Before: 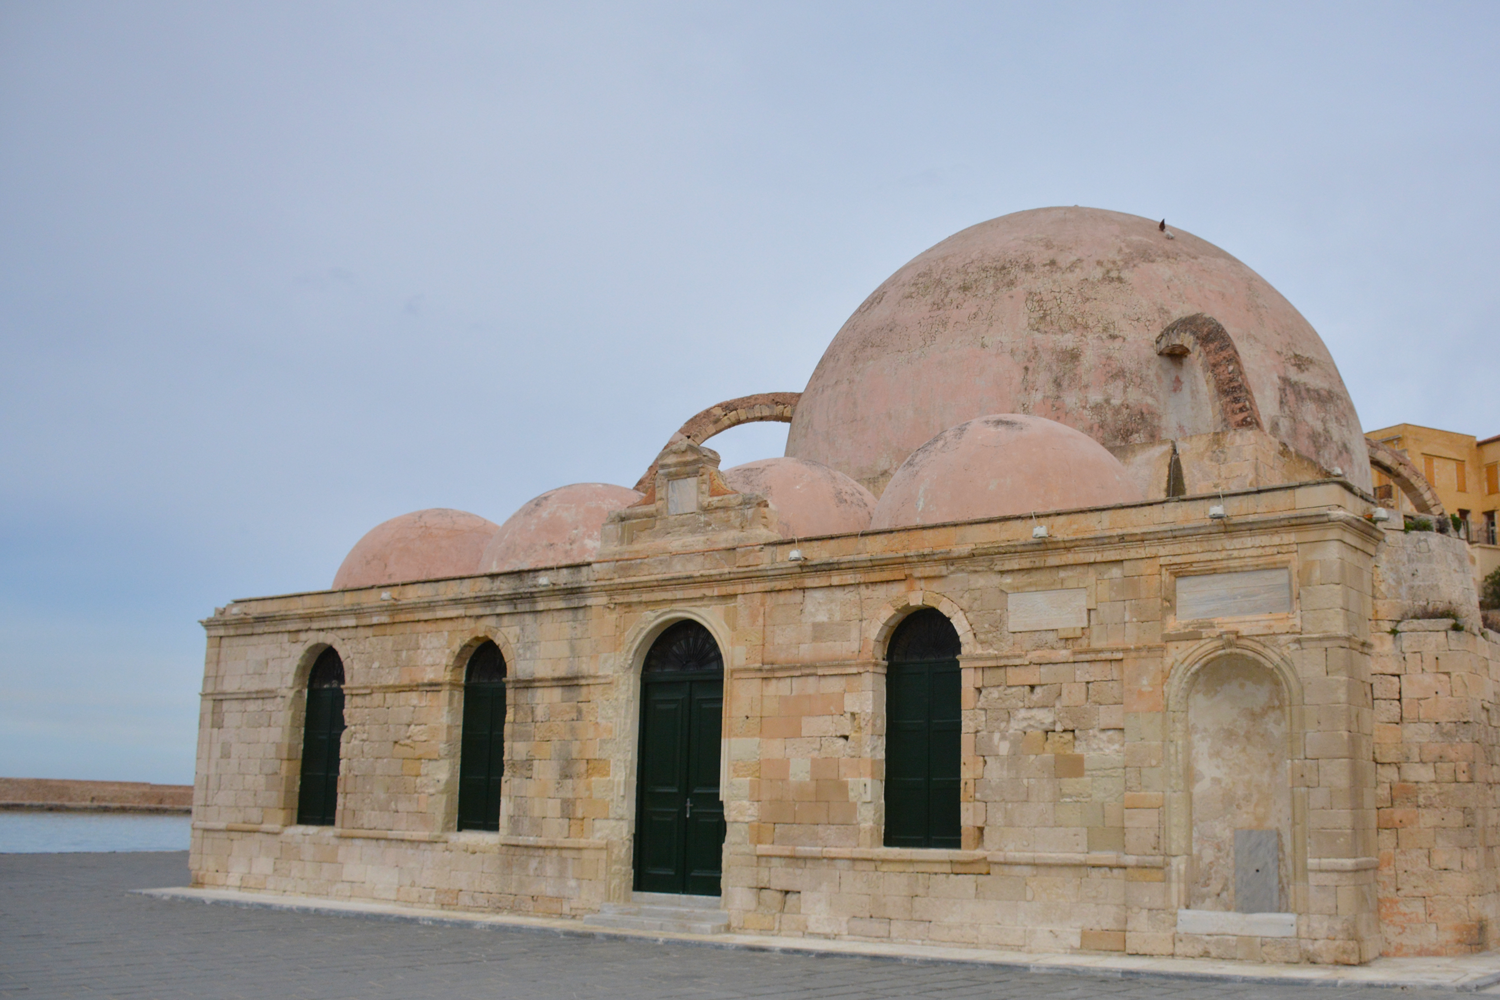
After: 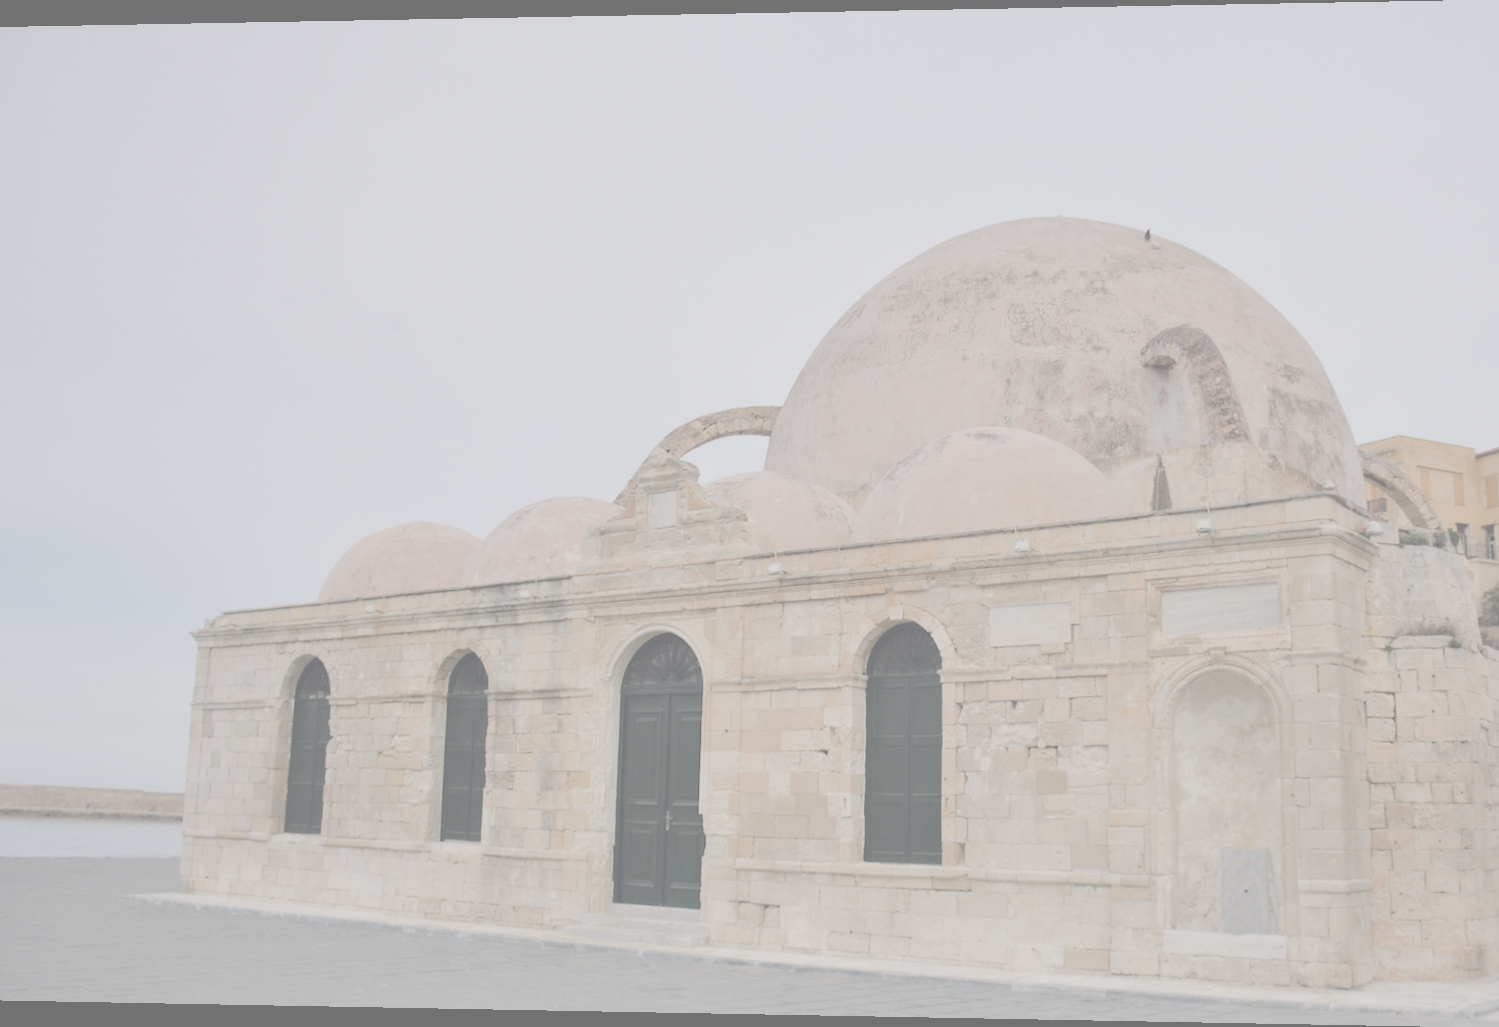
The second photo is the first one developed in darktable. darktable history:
contrast brightness saturation: contrast -0.32, brightness 0.75, saturation -0.78
rotate and perspective: lens shift (horizontal) -0.055, automatic cropping off
color balance rgb: shadows lift › hue 87.51°, highlights gain › chroma 1.62%, highlights gain › hue 55.1°, global offset › chroma 0.06%, global offset › hue 253.66°, linear chroma grading › global chroma 0.5%, perceptual saturation grading › global saturation 16.38%
